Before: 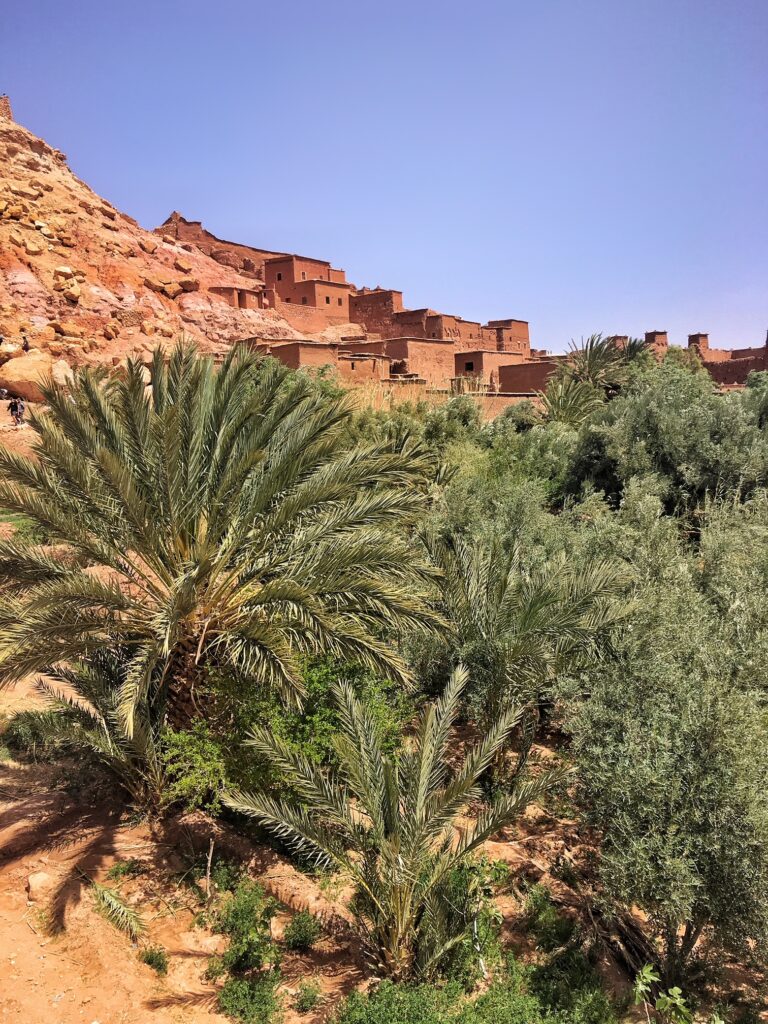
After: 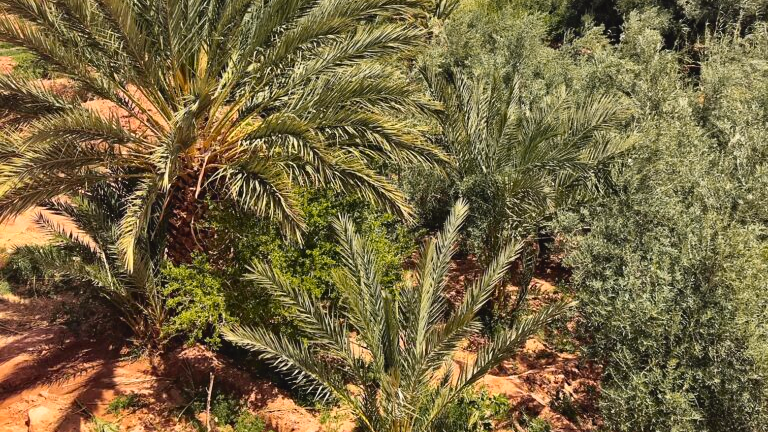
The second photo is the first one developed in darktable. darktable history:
crop: top 45.551%, bottom 12.262%
tone curve: curves: ch0 [(0, 0.036) (0.119, 0.115) (0.461, 0.479) (0.715, 0.767) (0.817, 0.865) (1, 0.998)]; ch1 [(0, 0) (0.377, 0.416) (0.44, 0.461) (0.487, 0.49) (0.514, 0.525) (0.538, 0.561) (0.67, 0.713) (1, 1)]; ch2 [(0, 0) (0.38, 0.405) (0.463, 0.445) (0.492, 0.486) (0.529, 0.533) (0.578, 0.59) (0.653, 0.698) (1, 1)], color space Lab, independent channels, preserve colors none
